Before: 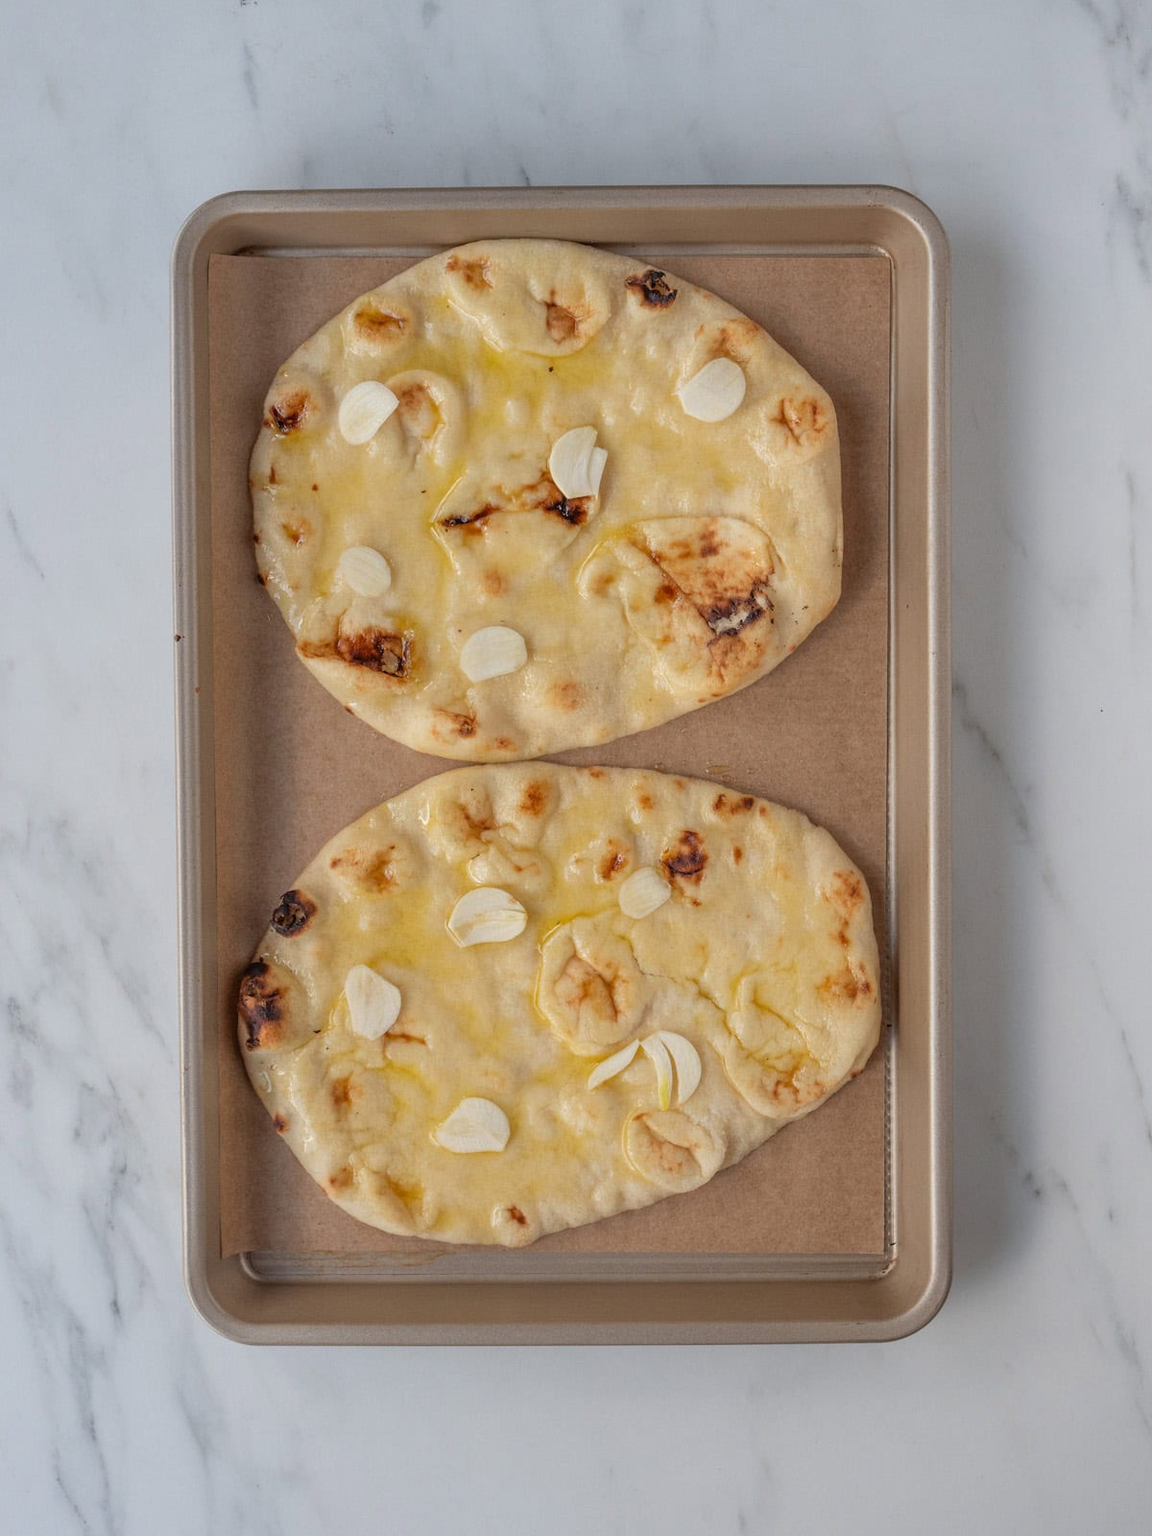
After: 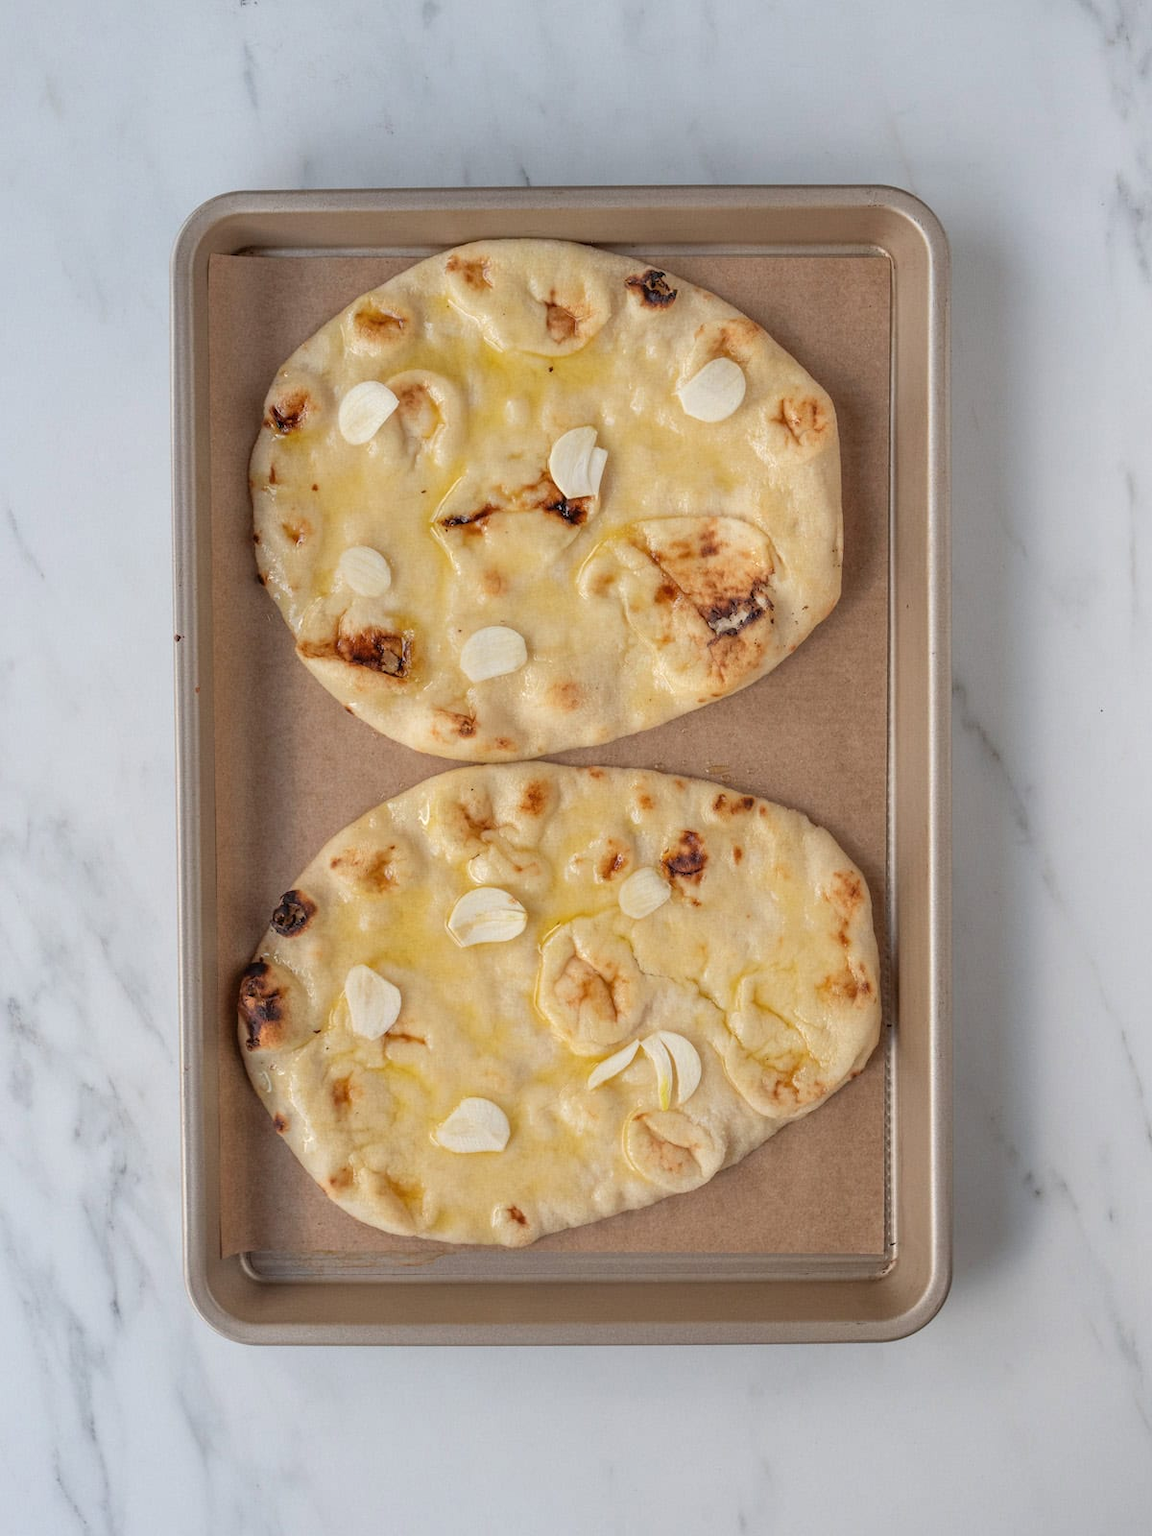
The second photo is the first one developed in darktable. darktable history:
shadows and highlights: shadows -12.5, white point adjustment 4, highlights 28.33
base curve: exposure shift 0, preserve colors none
